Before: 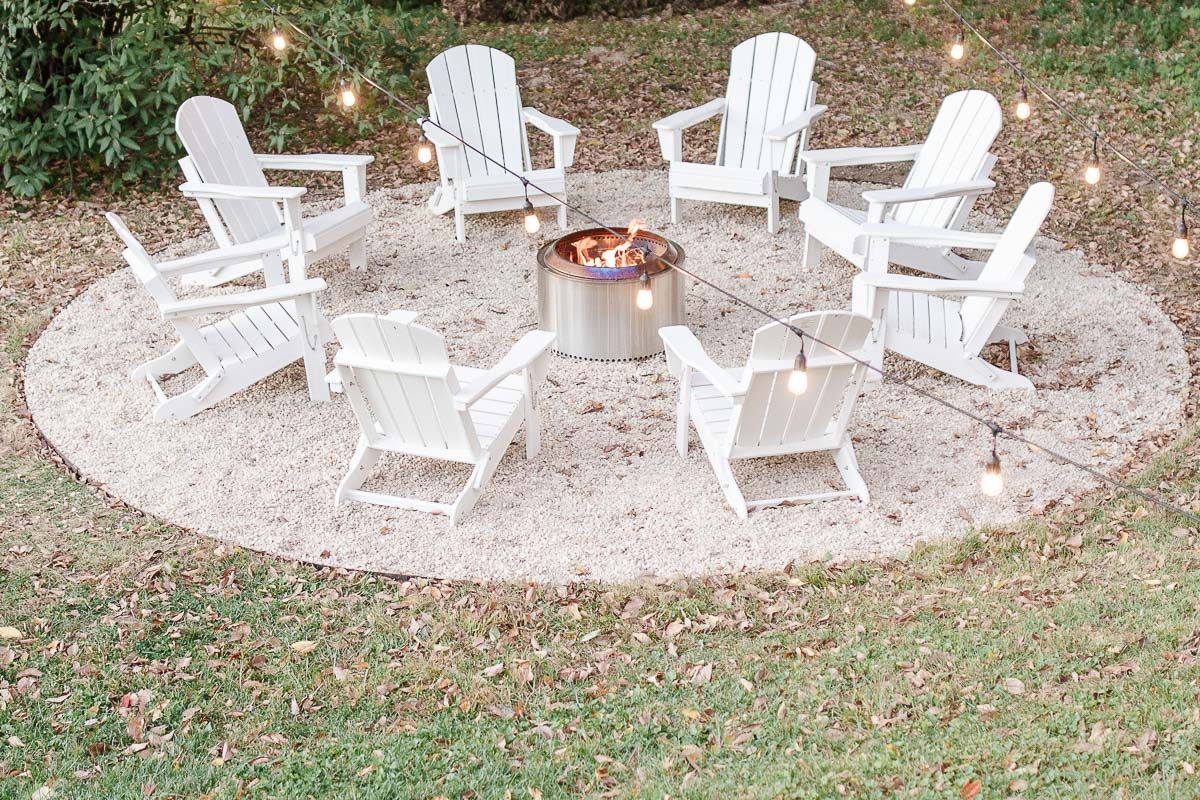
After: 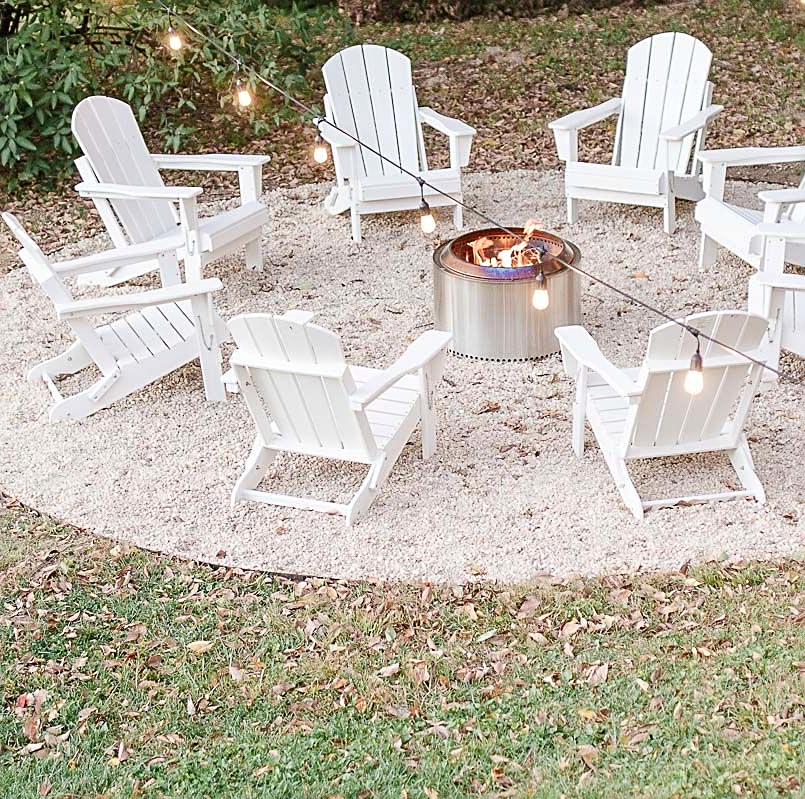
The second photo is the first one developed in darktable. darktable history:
sharpen: on, module defaults
color balance rgb: perceptual saturation grading › global saturation 0.132%, global vibrance 20%
crop and rotate: left 8.748%, right 24.156%
